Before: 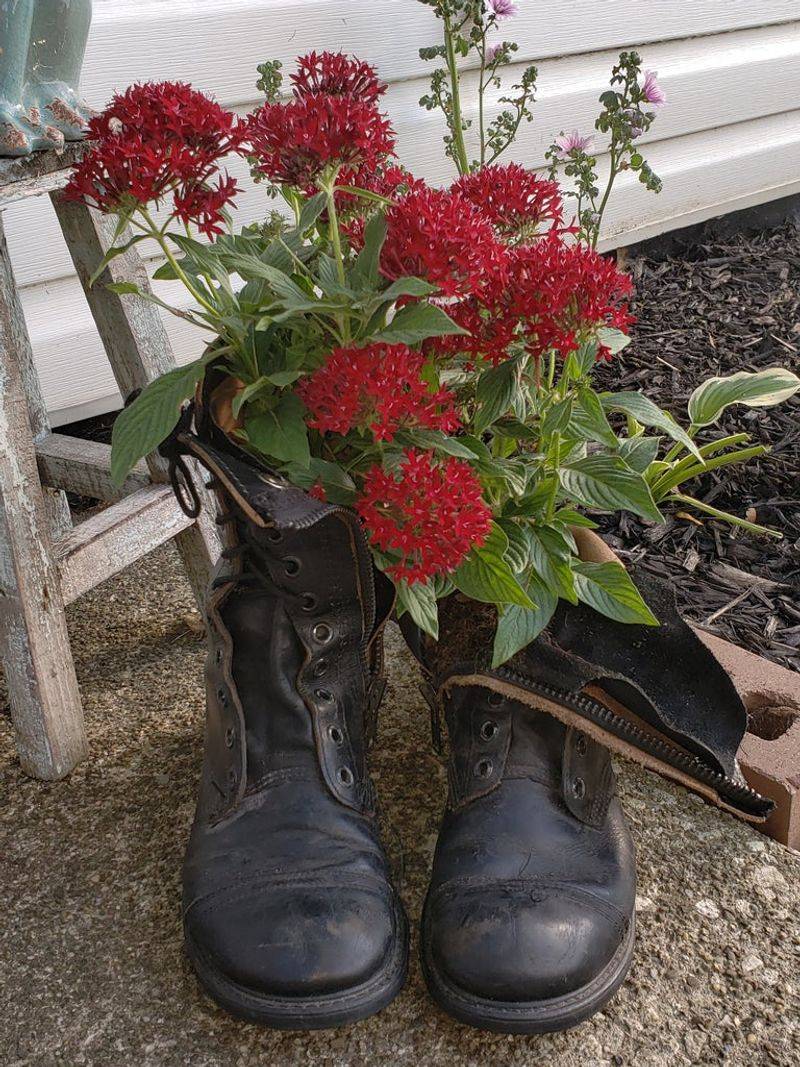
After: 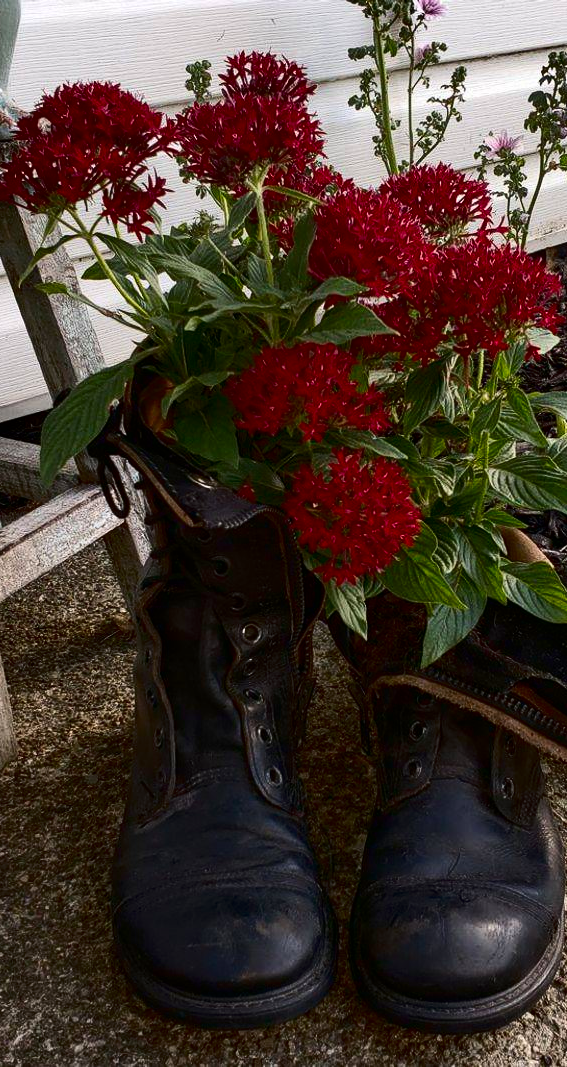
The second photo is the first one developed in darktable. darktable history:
contrast brightness saturation: contrast 0.238, brightness -0.222, saturation 0.147
crop and rotate: left 8.941%, right 20.153%
